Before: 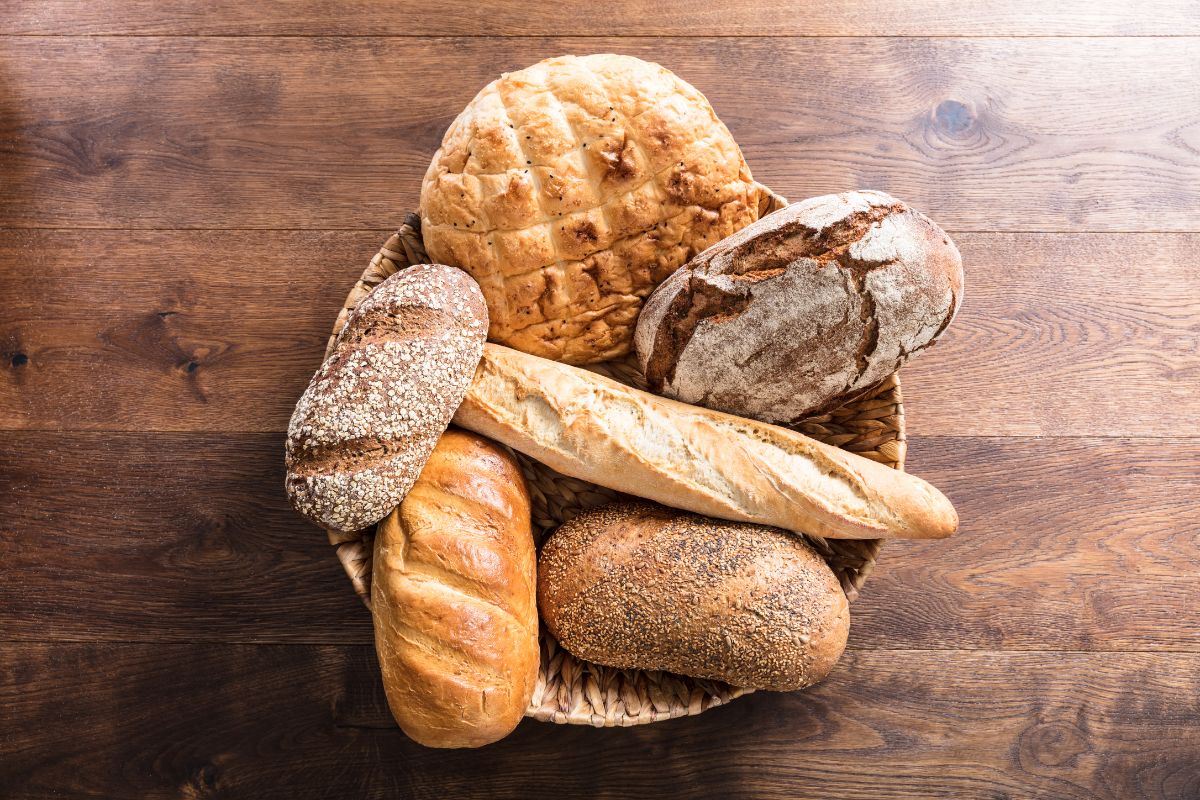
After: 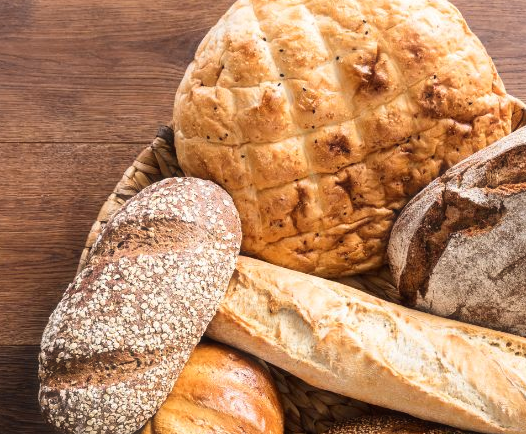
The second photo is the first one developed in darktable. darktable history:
contrast brightness saturation: contrast 0.035, saturation 0.068
crop: left 20.586%, top 10.885%, right 35.529%, bottom 34.749%
haze removal: strength -0.049, compatibility mode true, adaptive false
